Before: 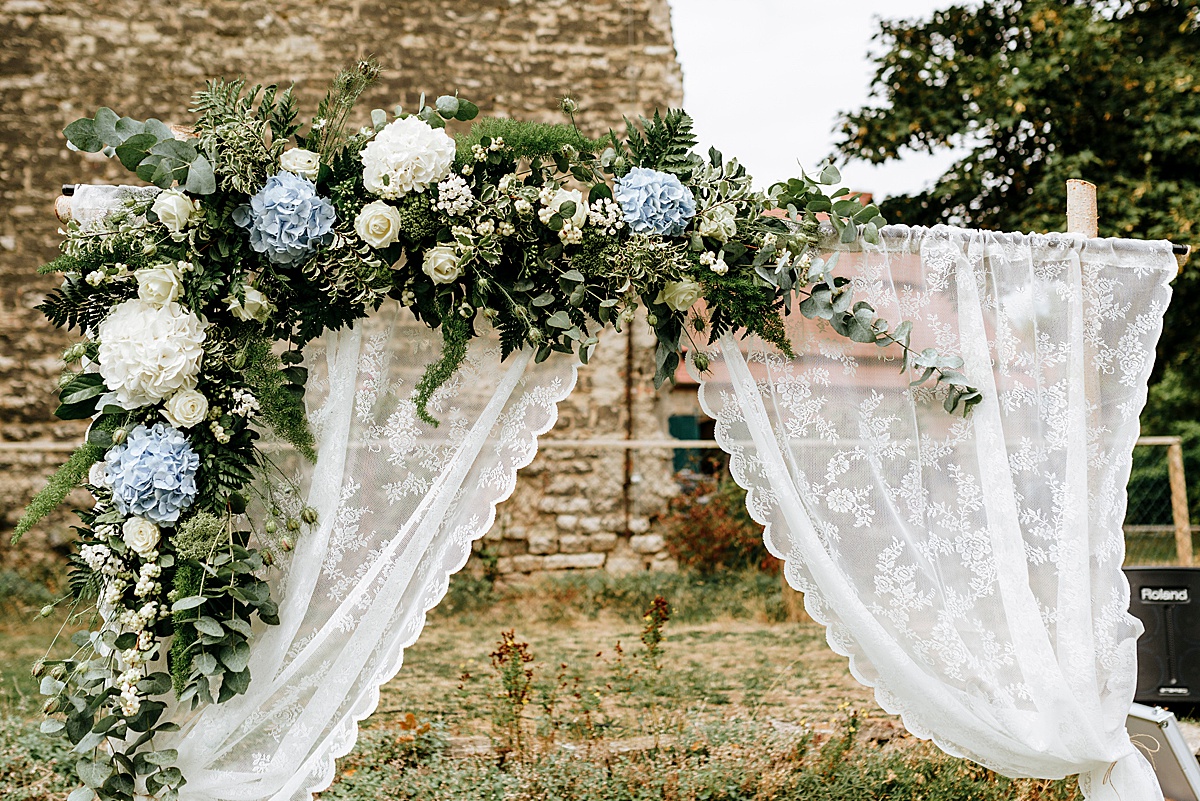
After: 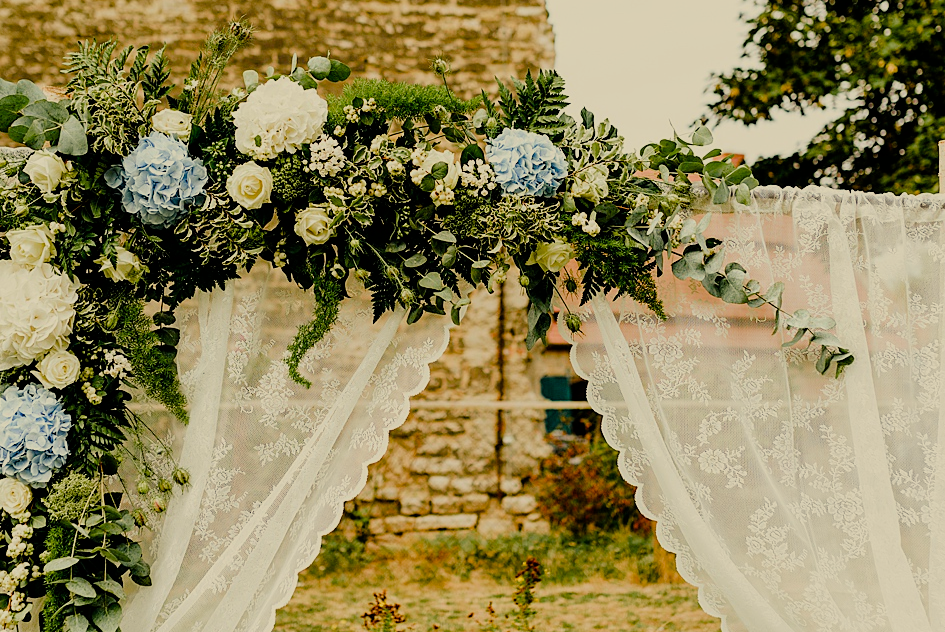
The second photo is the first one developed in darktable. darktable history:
filmic rgb: black relative exposure -7.65 EV, white relative exposure 4.56 EV, hardness 3.61
color balance rgb: highlights gain › chroma 8.032%, highlights gain › hue 83.02°, perceptual saturation grading › global saturation 34.951%, perceptual saturation grading › highlights -29.976%, perceptual saturation grading › shadows 35.499%, global vibrance 20%
crop and rotate: left 10.711%, top 4.991%, right 10.491%, bottom 16.104%
